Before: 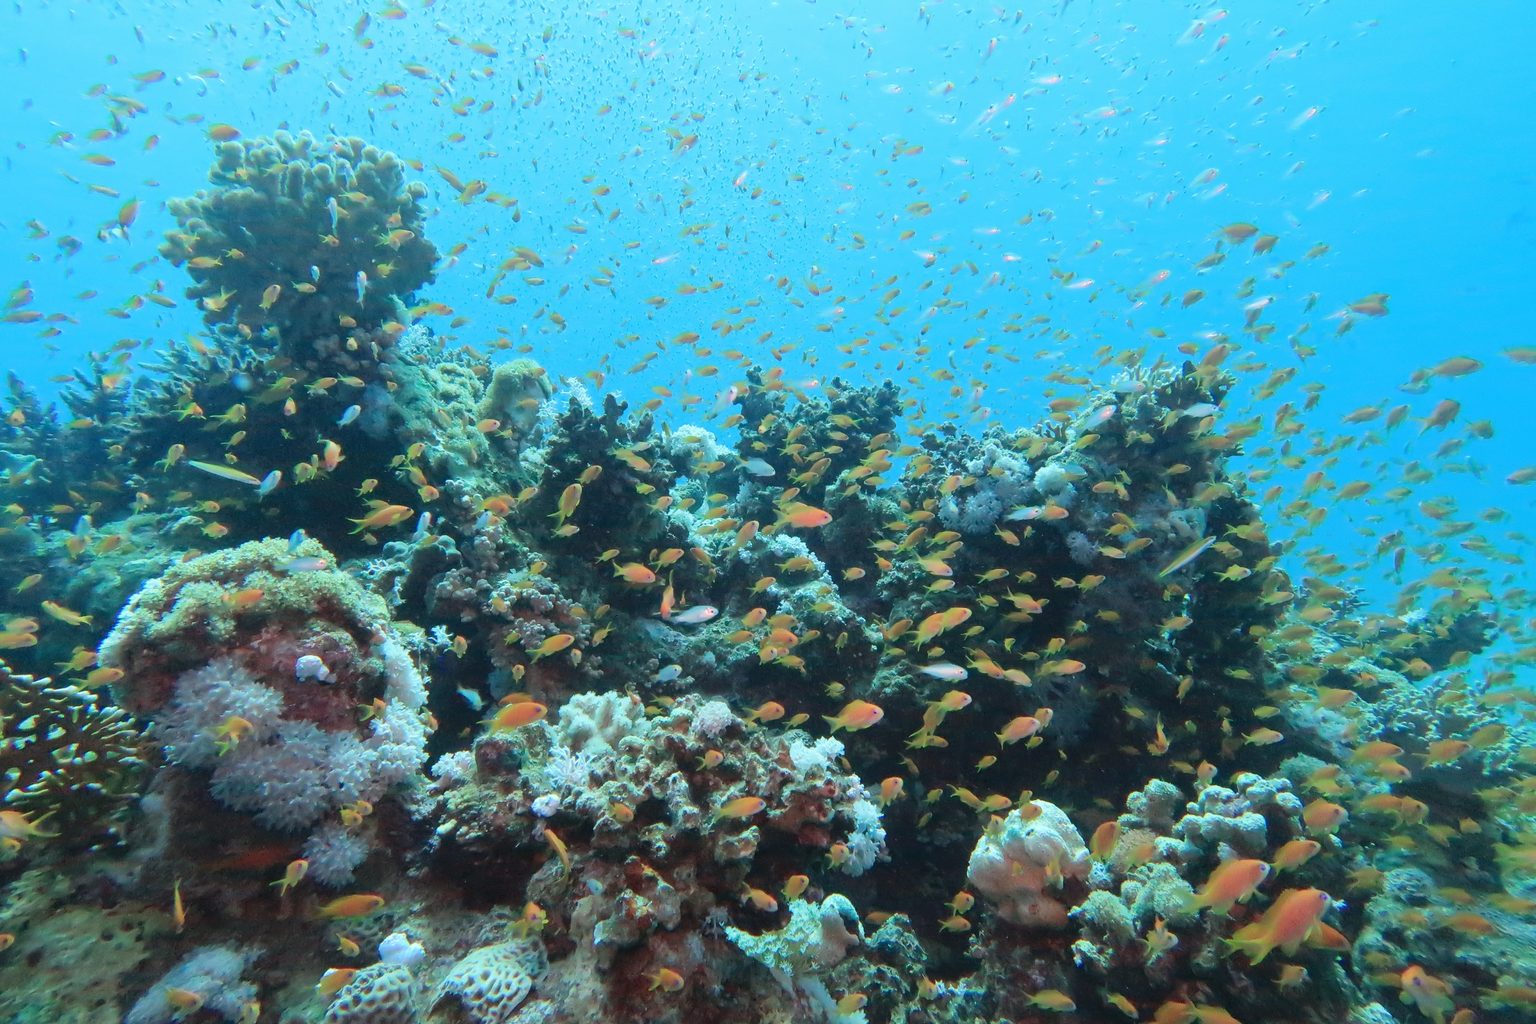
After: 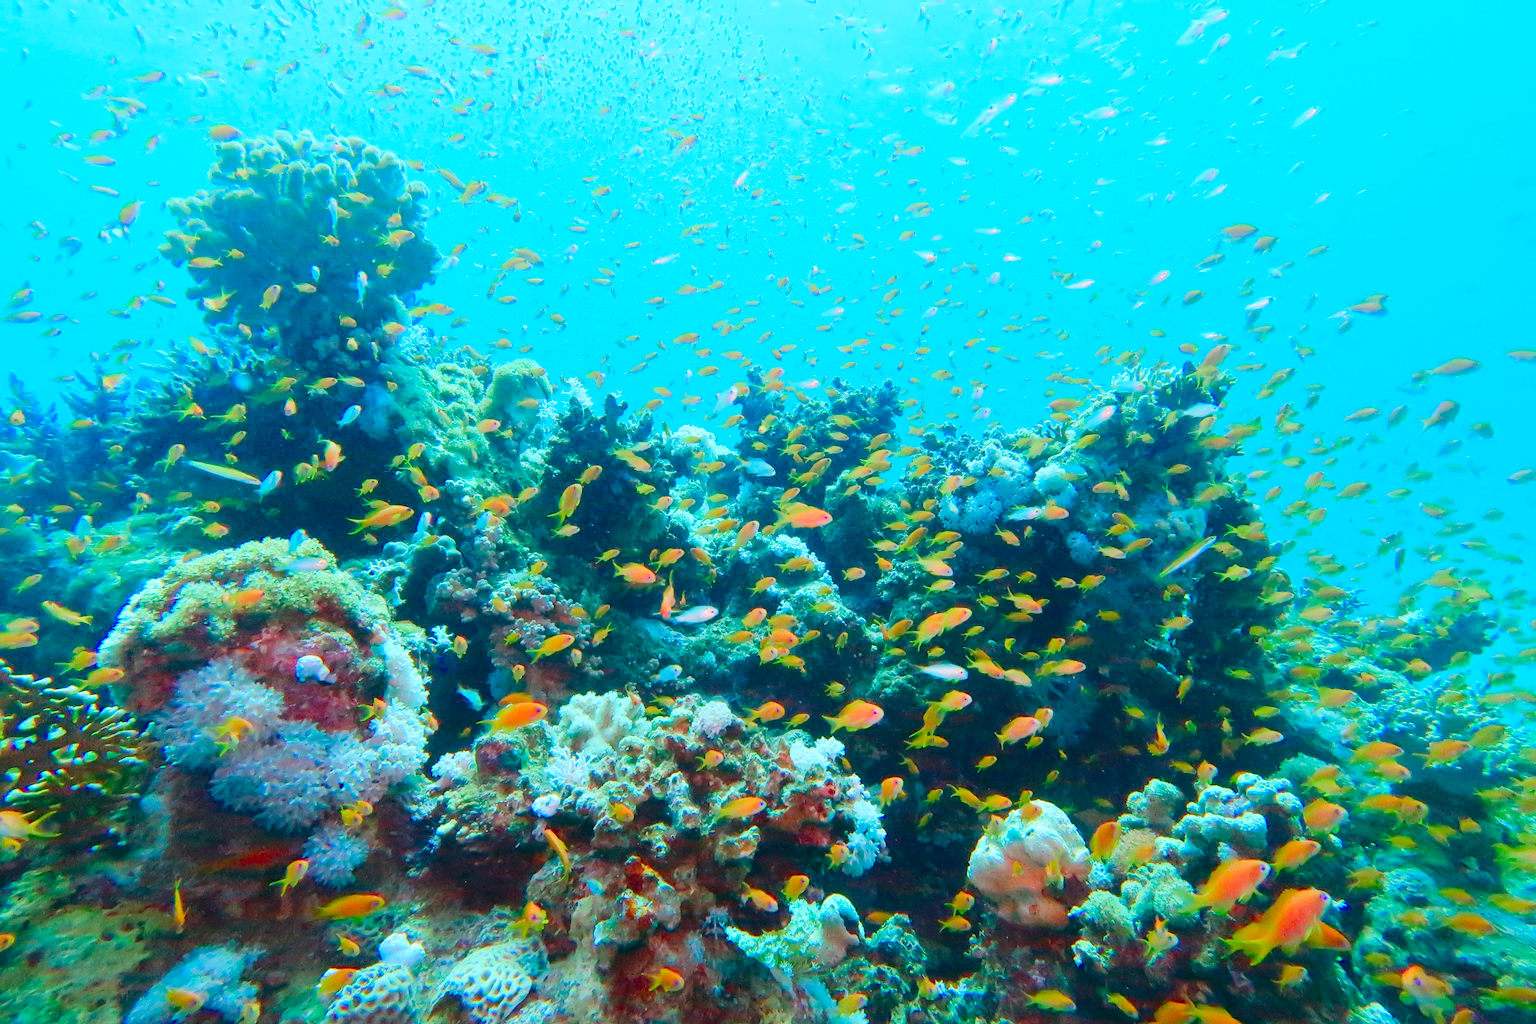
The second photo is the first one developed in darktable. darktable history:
color balance rgb: perceptual saturation grading › global saturation 24.74%, perceptual saturation grading › highlights -51.22%, perceptual saturation grading › mid-tones 19.16%, perceptual saturation grading › shadows 60.98%, global vibrance 50%
tone curve: curves: ch0 [(0, 0) (0.526, 0.642) (1, 1)], color space Lab, linked channels, preserve colors none
